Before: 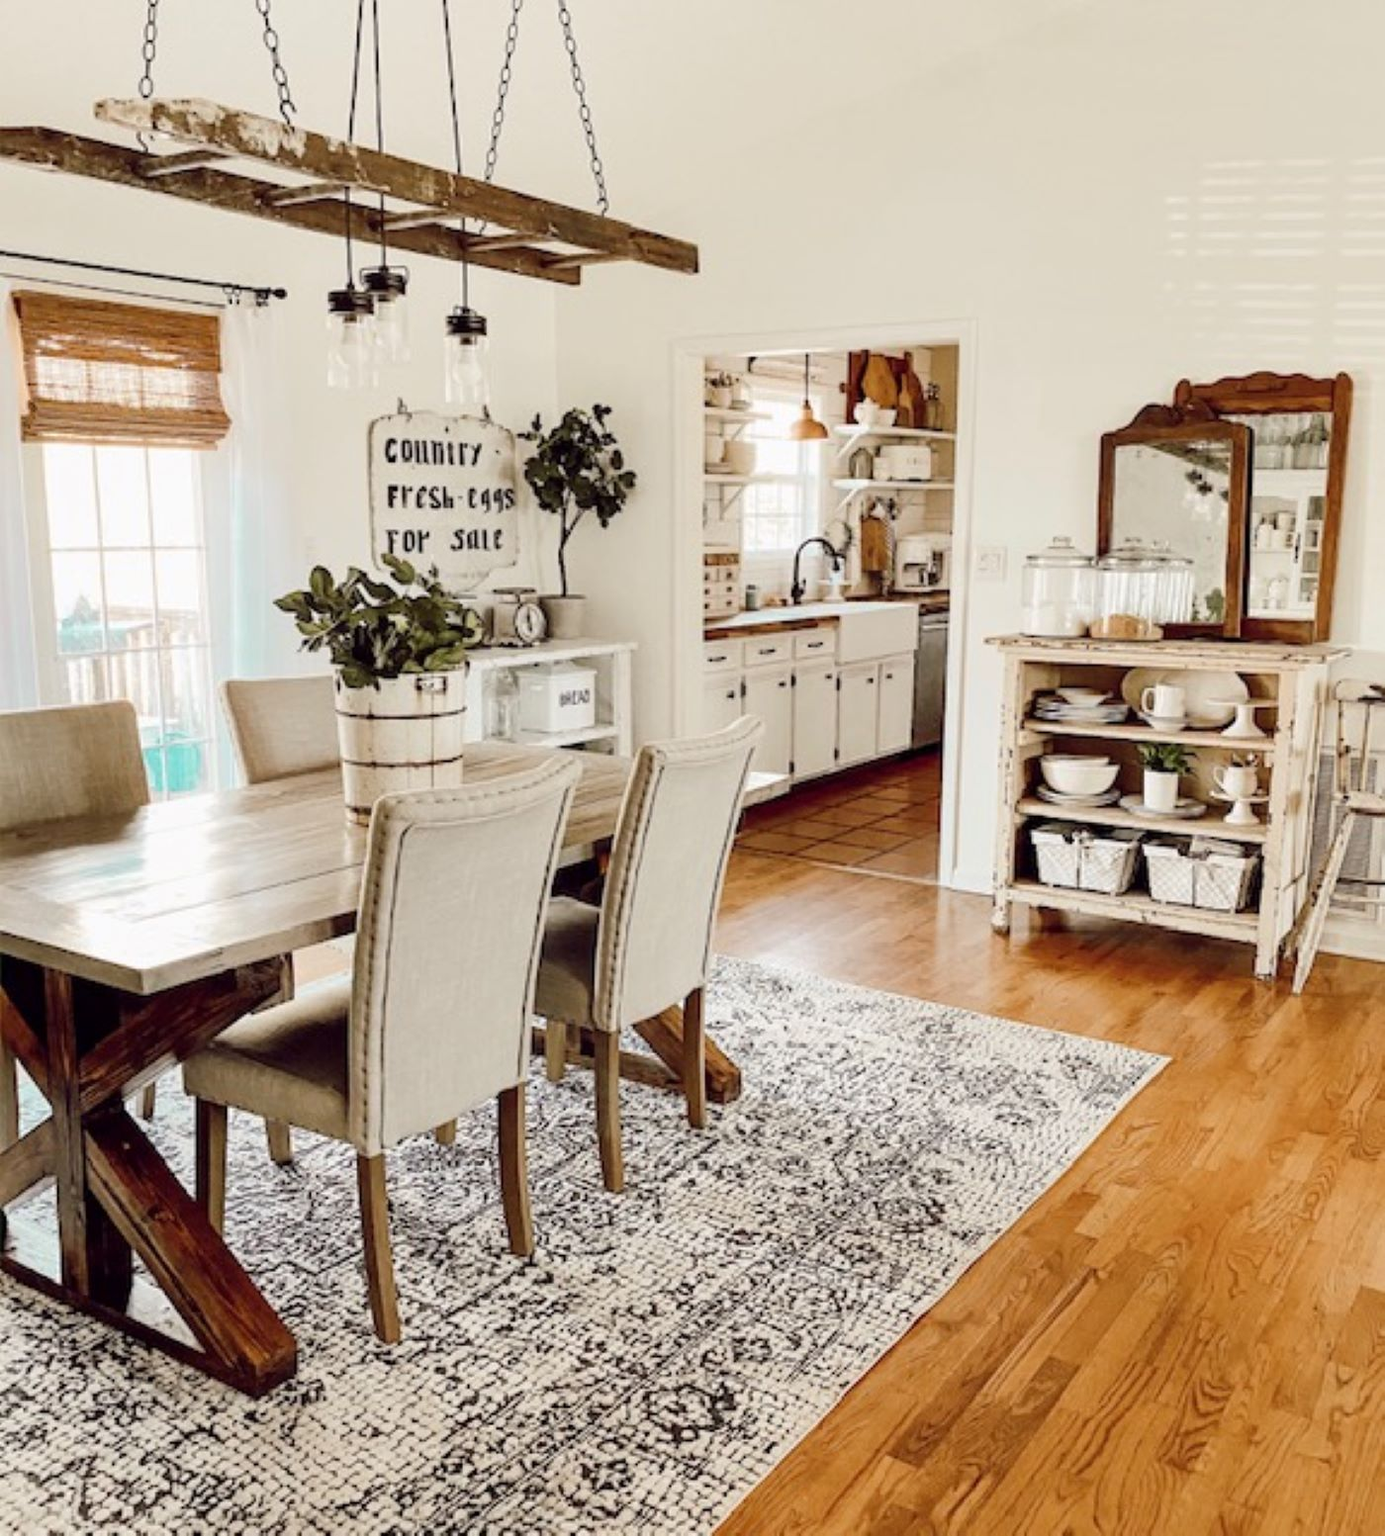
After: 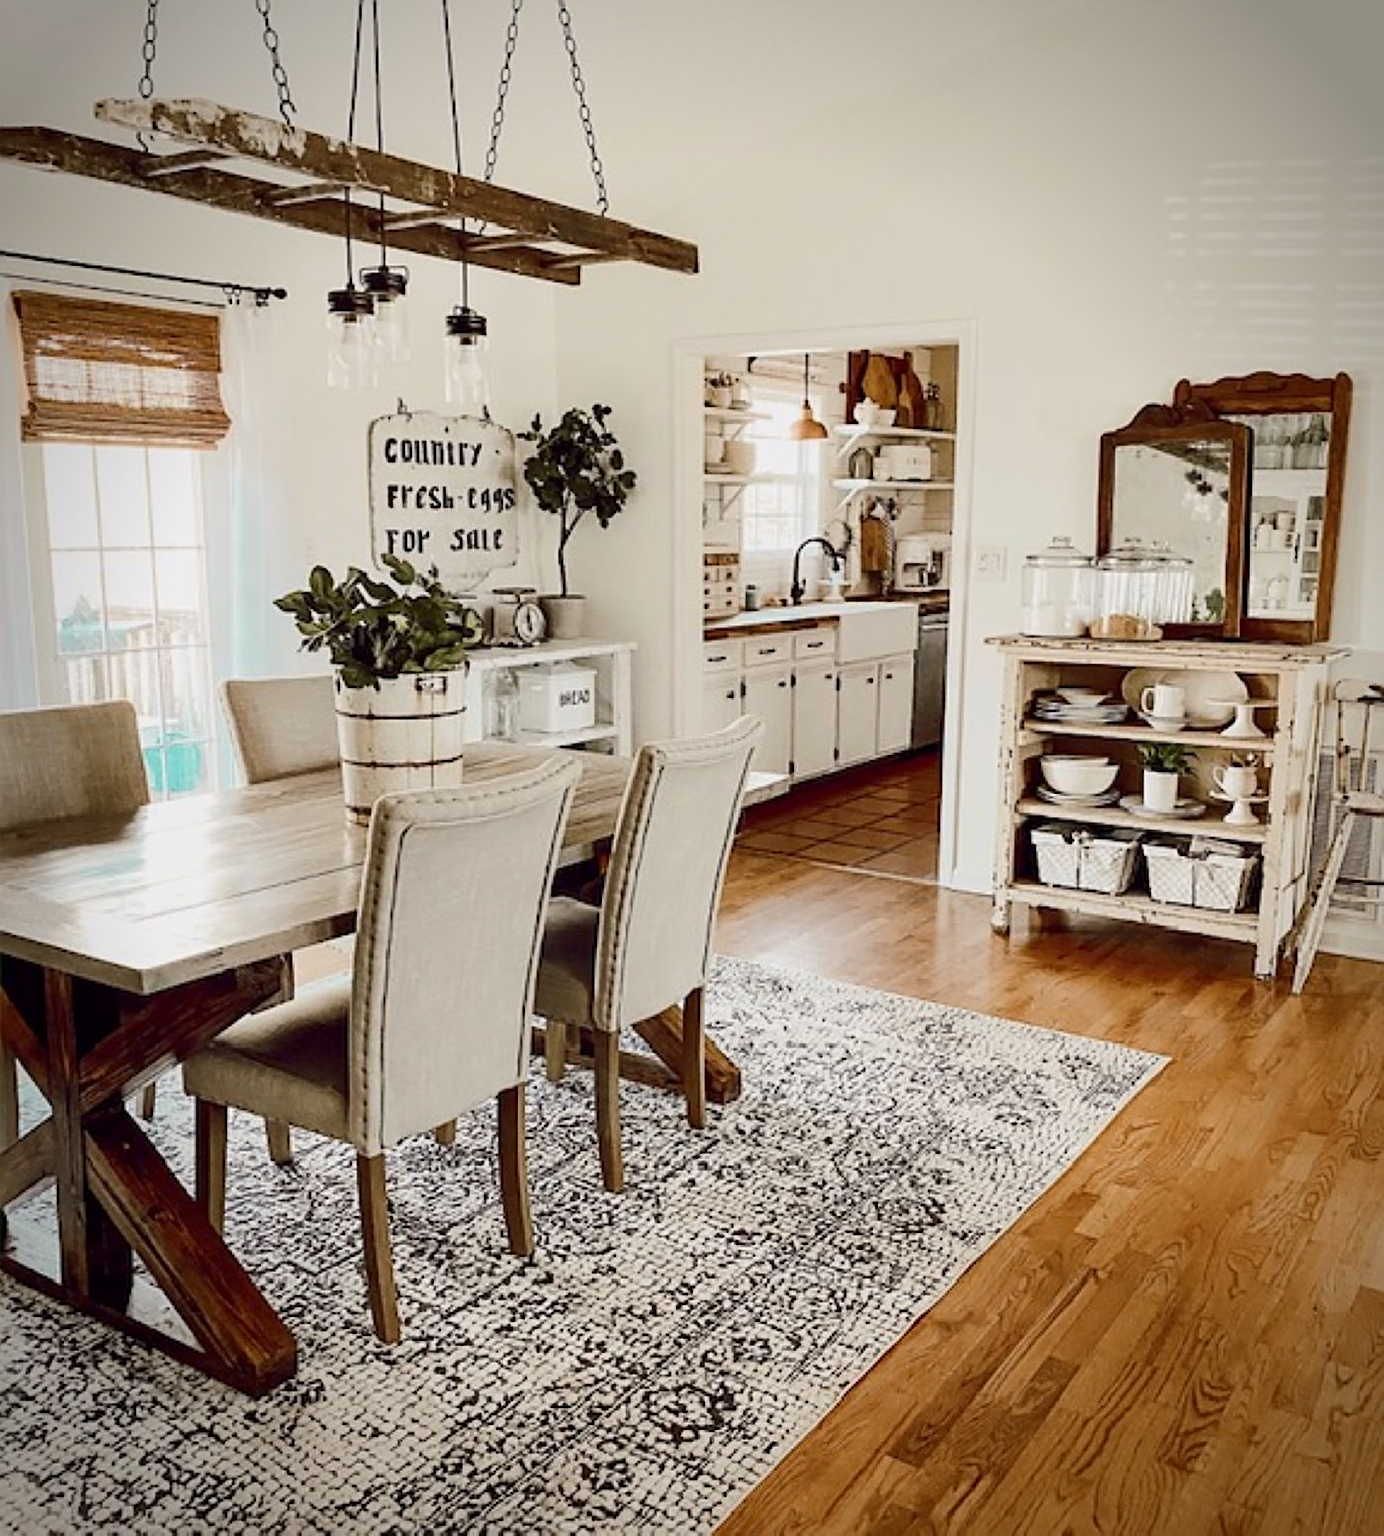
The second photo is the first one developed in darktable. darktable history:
tone equalizer: -8 EV 0.225 EV, -7 EV 0.385 EV, -6 EV 0.438 EV, -5 EV 0.25 EV, -3 EV -0.258 EV, -2 EV -0.394 EV, -1 EV -0.394 EV, +0 EV -0.25 EV
contrast brightness saturation: contrast 0.14
sharpen: on, module defaults
vignetting: brightness -0.564, saturation 0.001, automatic ratio true
